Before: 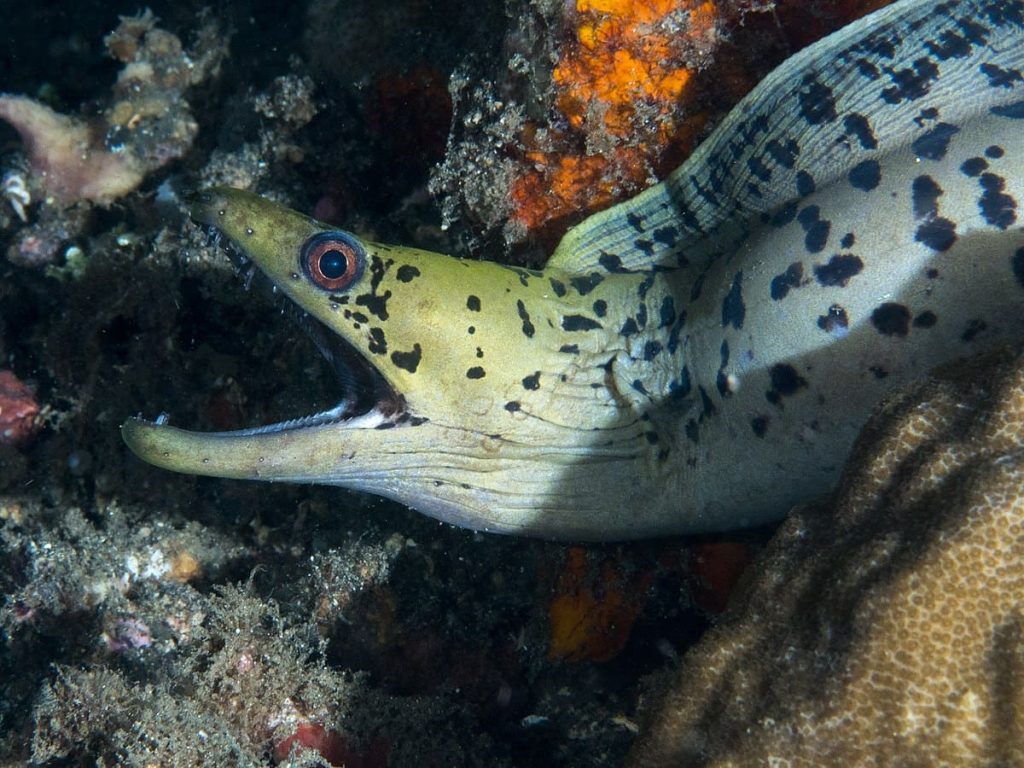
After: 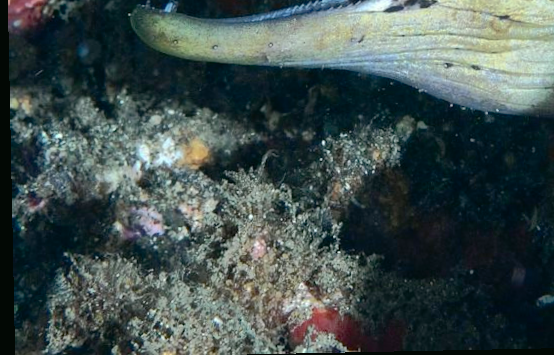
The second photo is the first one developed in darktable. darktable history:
rotate and perspective: rotation -1.17°, automatic cropping off
shadows and highlights: on, module defaults
contrast brightness saturation: contrast 0.14
tone curve: curves: ch0 [(0, 0.01) (0.037, 0.032) (0.131, 0.108) (0.275, 0.256) (0.483, 0.512) (0.61, 0.665) (0.696, 0.742) (0.792, 0.819) (0.911, 0.925) (0.997, 0.995)]; ch1 [(0, 0) (0.308, 0.29) (0.425, 0.411) (0.492, 0.488) (0.507, 0.503) (0.53, 0.532) (0.573, 0.586) (0.683, 0.702) (0.746, 0.77) (1, 1)]; ch2 [(0, 0) (0.246, 0.233) (0.36, 0.352) (0.415, 0.415) (0.485, 0.487) (0.502, 0.504) (0.525, 0.518) (0.539, 0.539) (0.587, 0.594) (0.636, 0.652) (0.711, 0.729) (0.845, 0.855) (0.998, 0.977)], color space Lab, independent channels, preserve colors none
crop and rotate: top 54.778%, right 46.61%, bottom 0.159%
